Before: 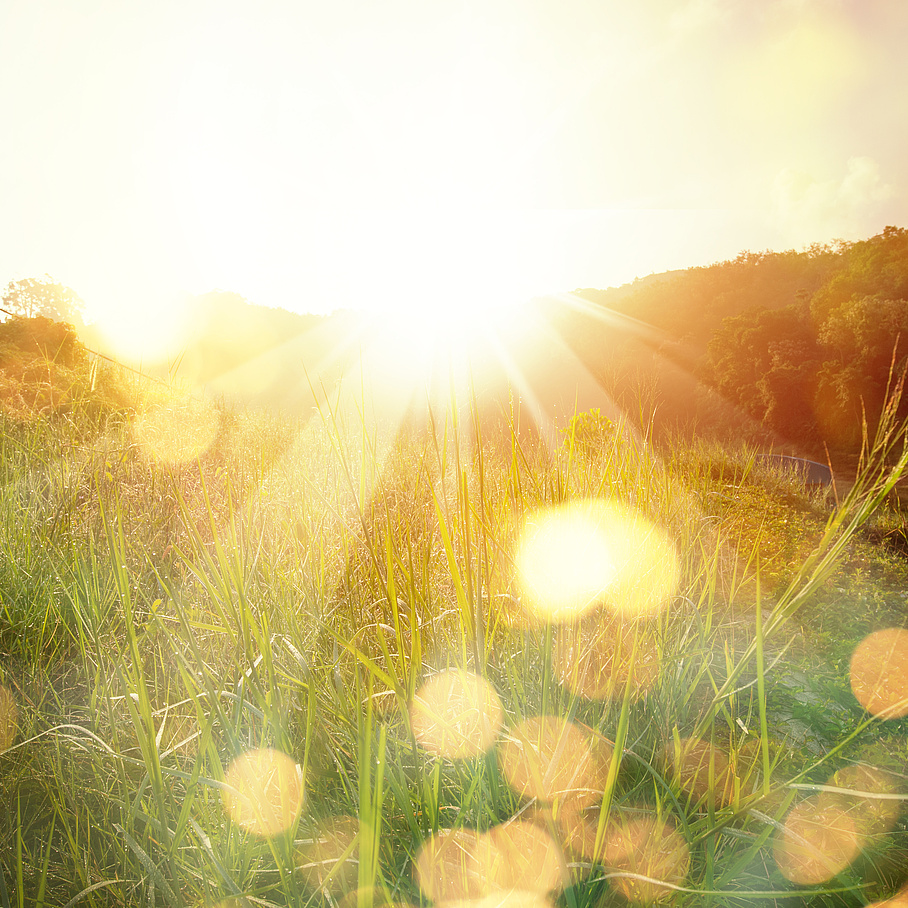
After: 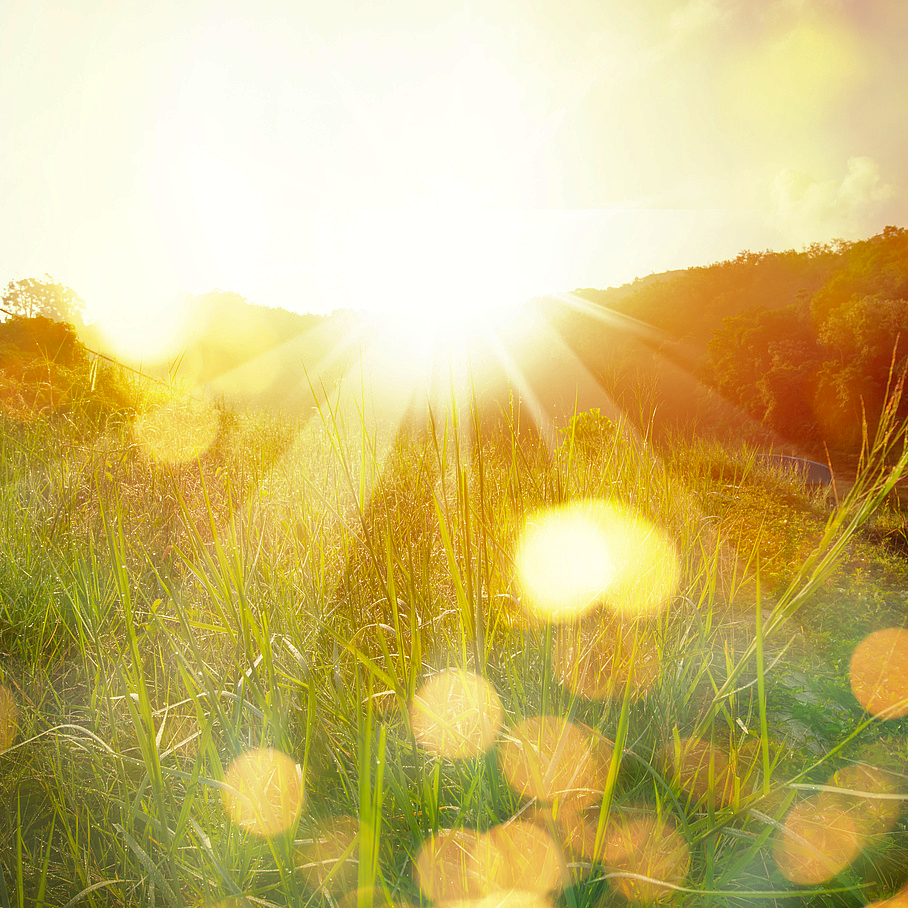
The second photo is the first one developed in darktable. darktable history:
shadows and highlights: shadows 30
contrast brightness saturation: contrast 0.04, saturation 0.16
